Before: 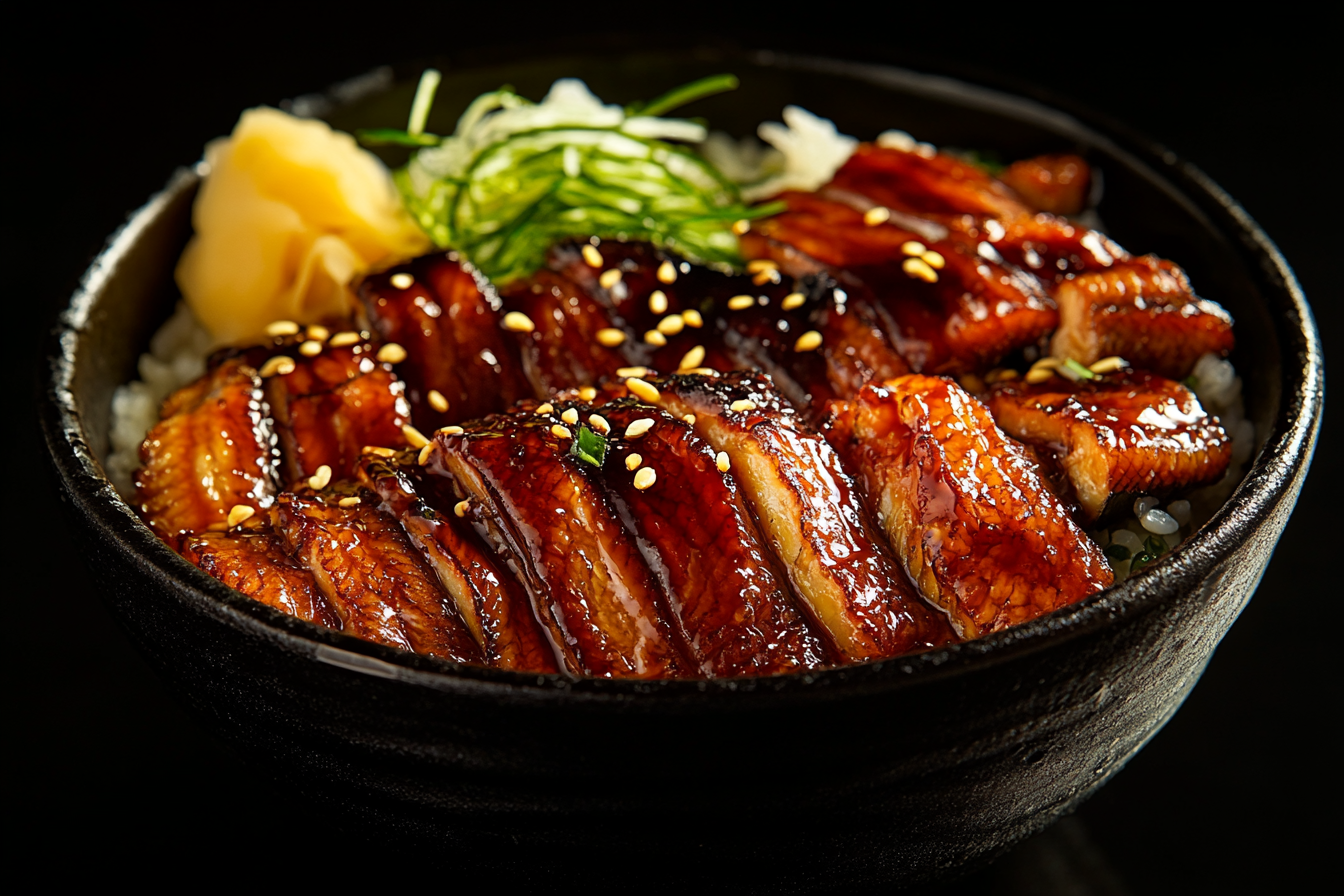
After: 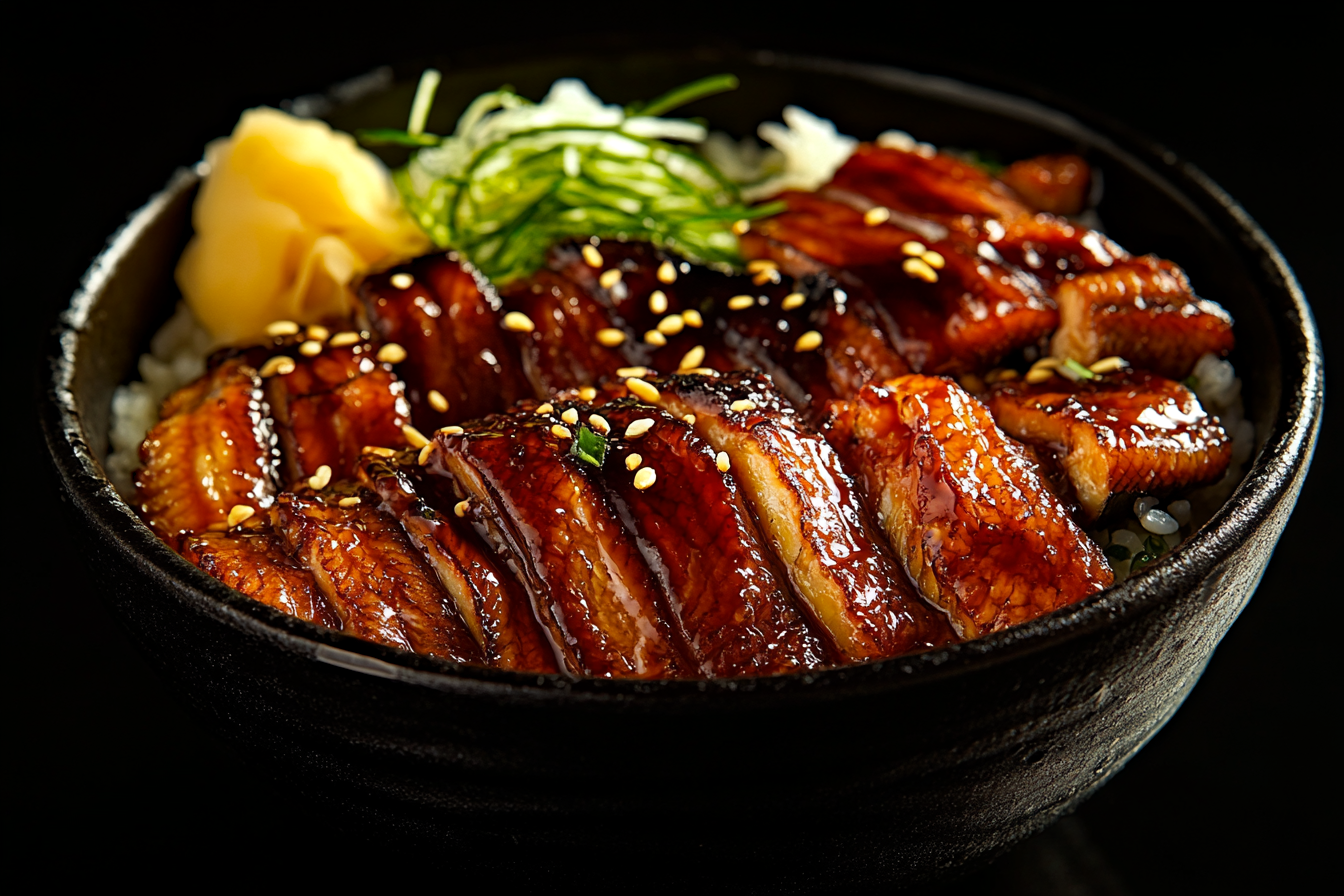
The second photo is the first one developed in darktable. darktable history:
levels: levels [0, 0.51, 1]
haze removal: compatibility mode true, adaptive false
